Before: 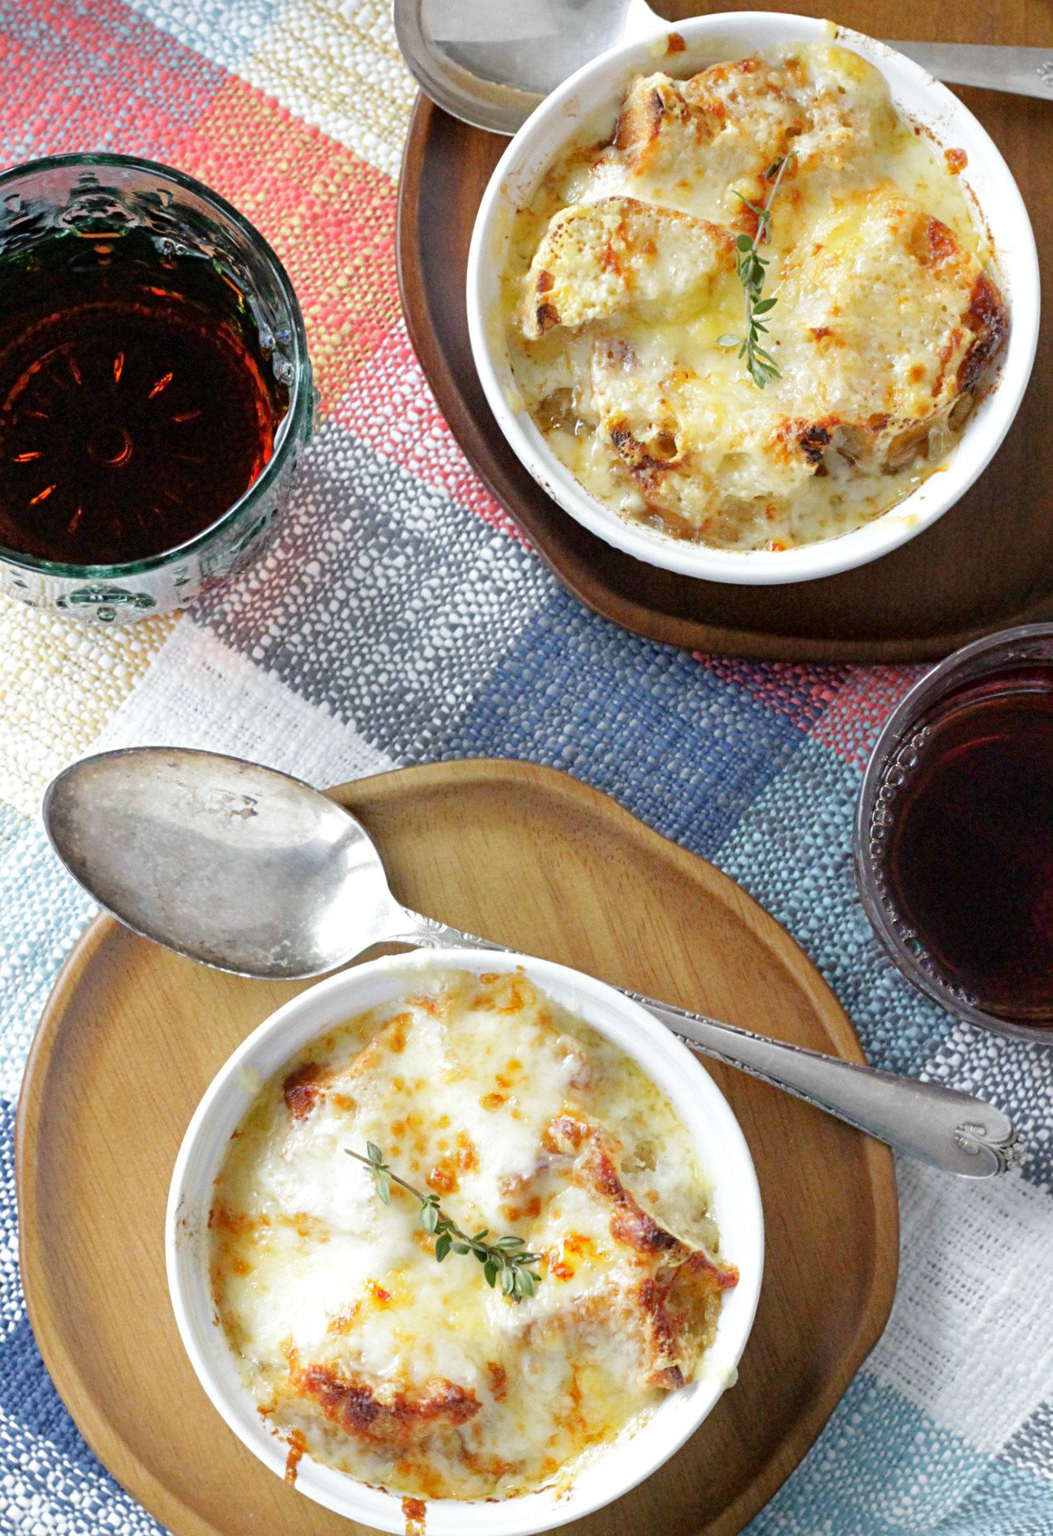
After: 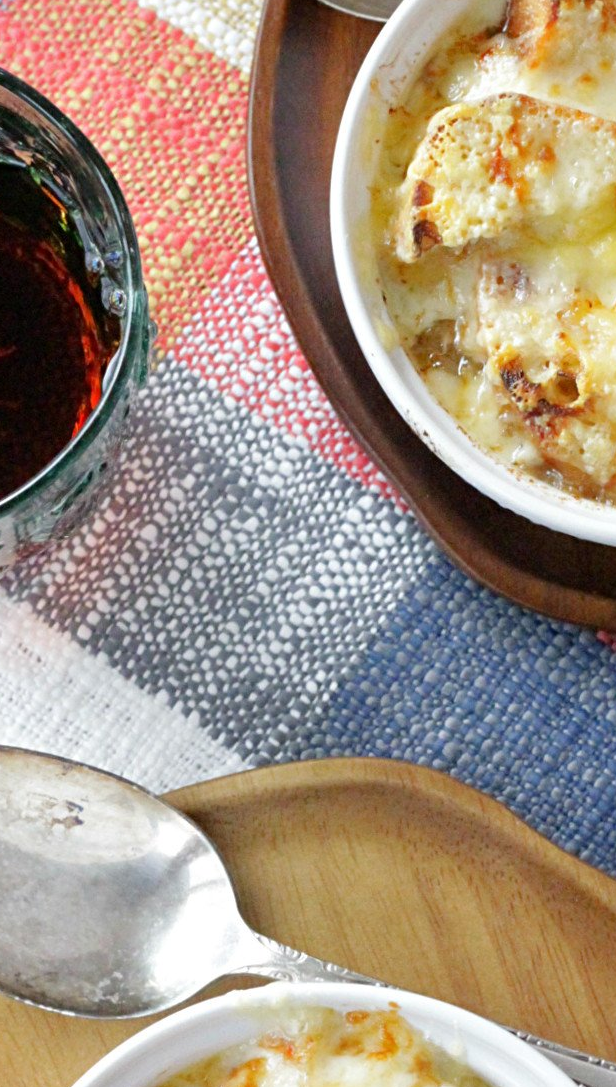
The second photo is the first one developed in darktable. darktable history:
crop: left 17.829%, top 7.671%, right 32.611%, bottom 32.416%
